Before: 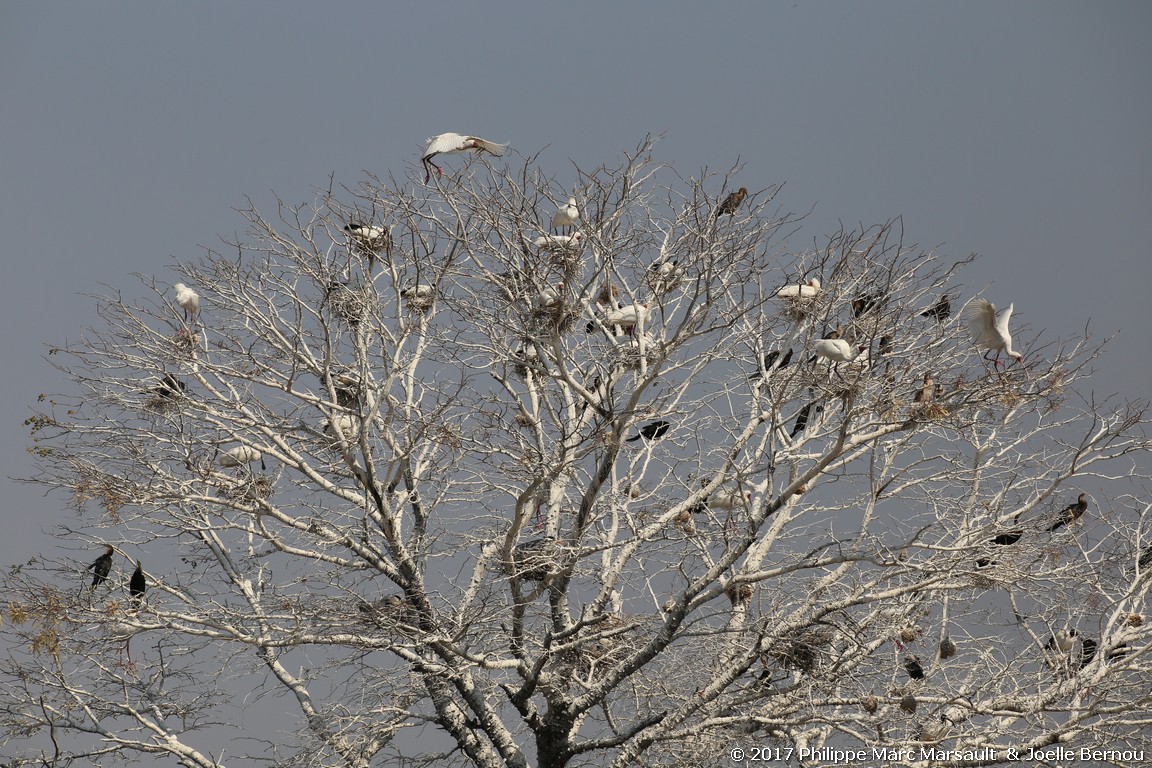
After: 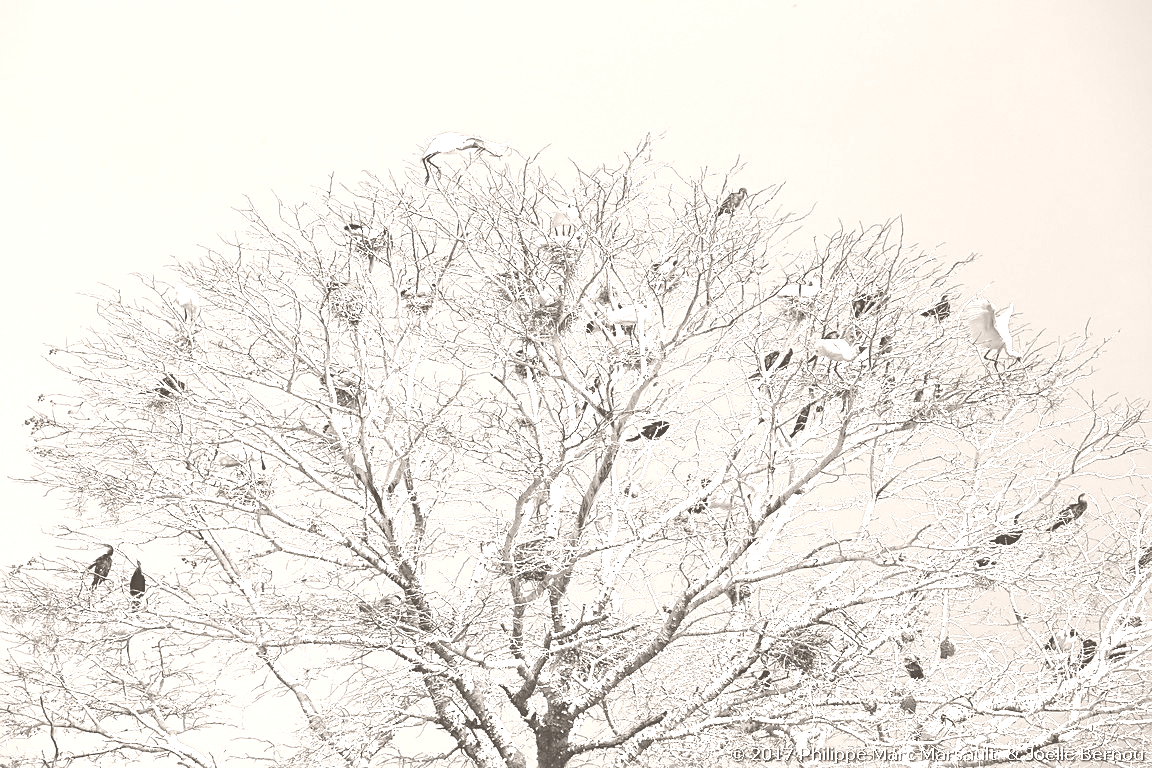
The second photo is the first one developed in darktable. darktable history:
velvia: on, module defaults
exposure: exposure 0.935 EV, compensate highlight preservation false
sharpen: on, module defaults
white balance: red 0.986, blue 1.01
colorize: hue 34.49°, saturation 35.33%, source mix 100%, lightness 55%, version 1
